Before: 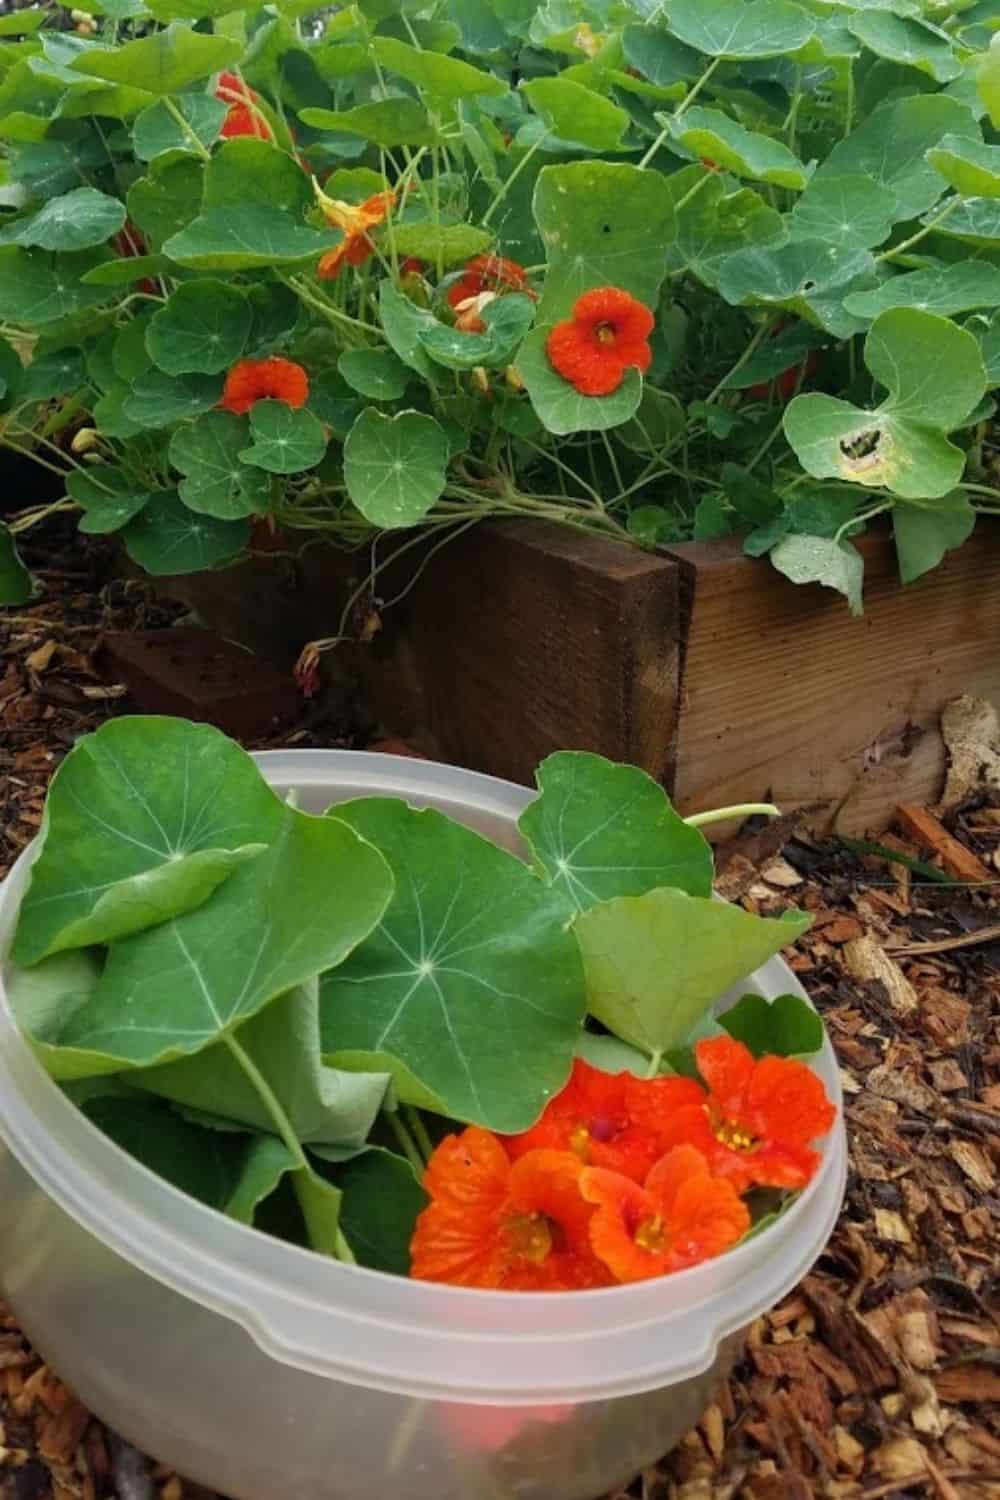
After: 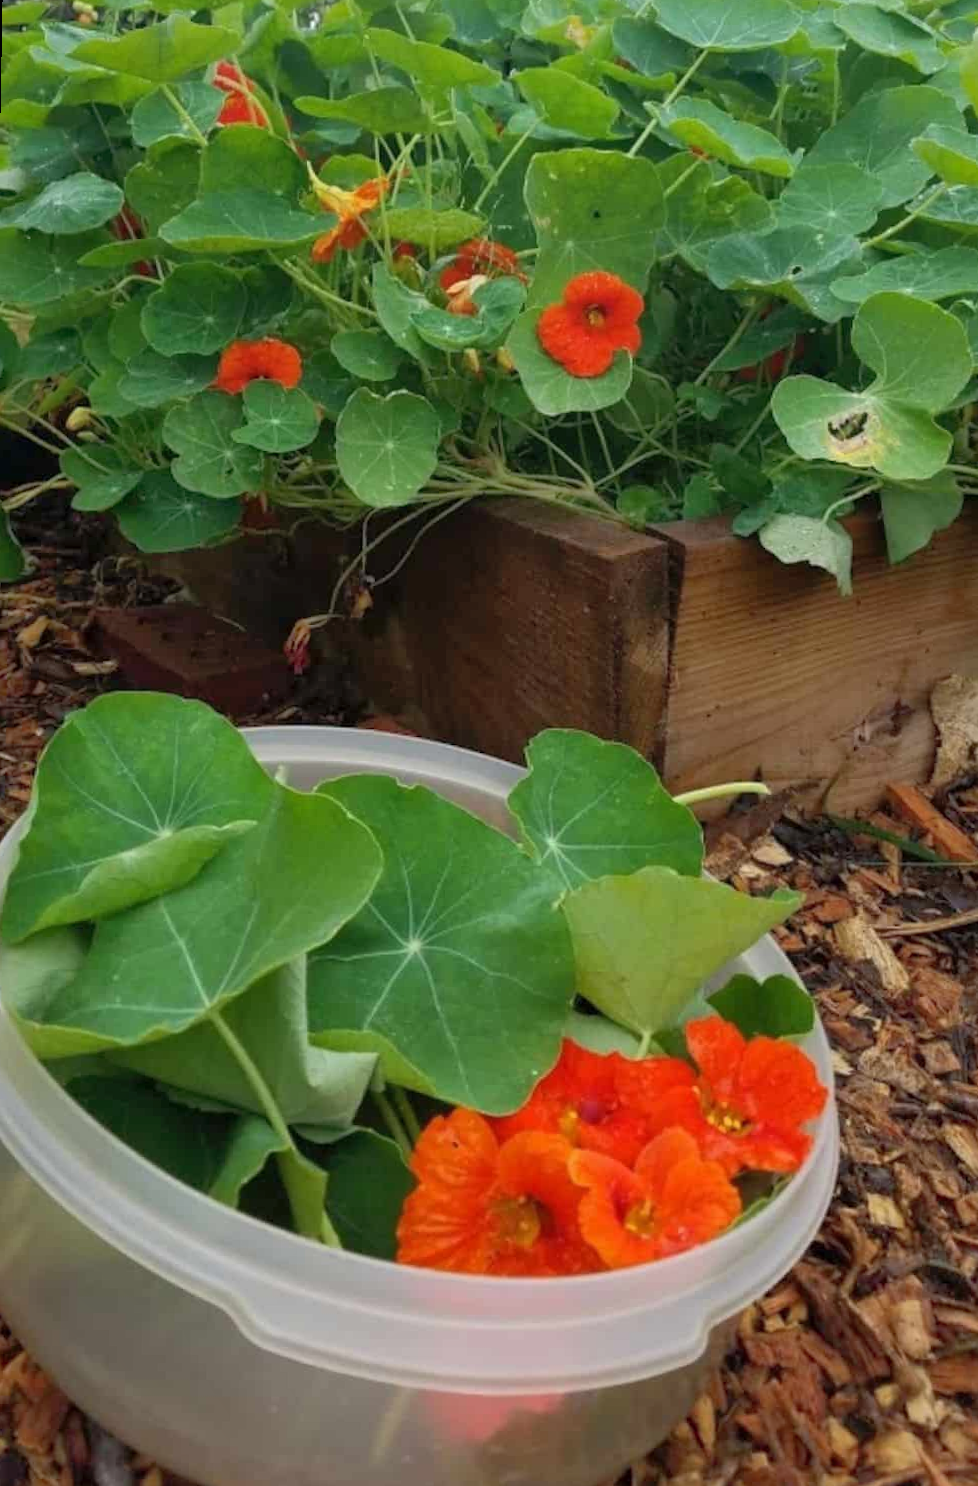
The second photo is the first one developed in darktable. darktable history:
rotate and perspective: rotation 0.226°, lens shift (vertical) -0.042, crop left 0.023, crop right 0.982, crop top 0.006, crop bottom 0.994
shadows and highlights: on, module defaults
